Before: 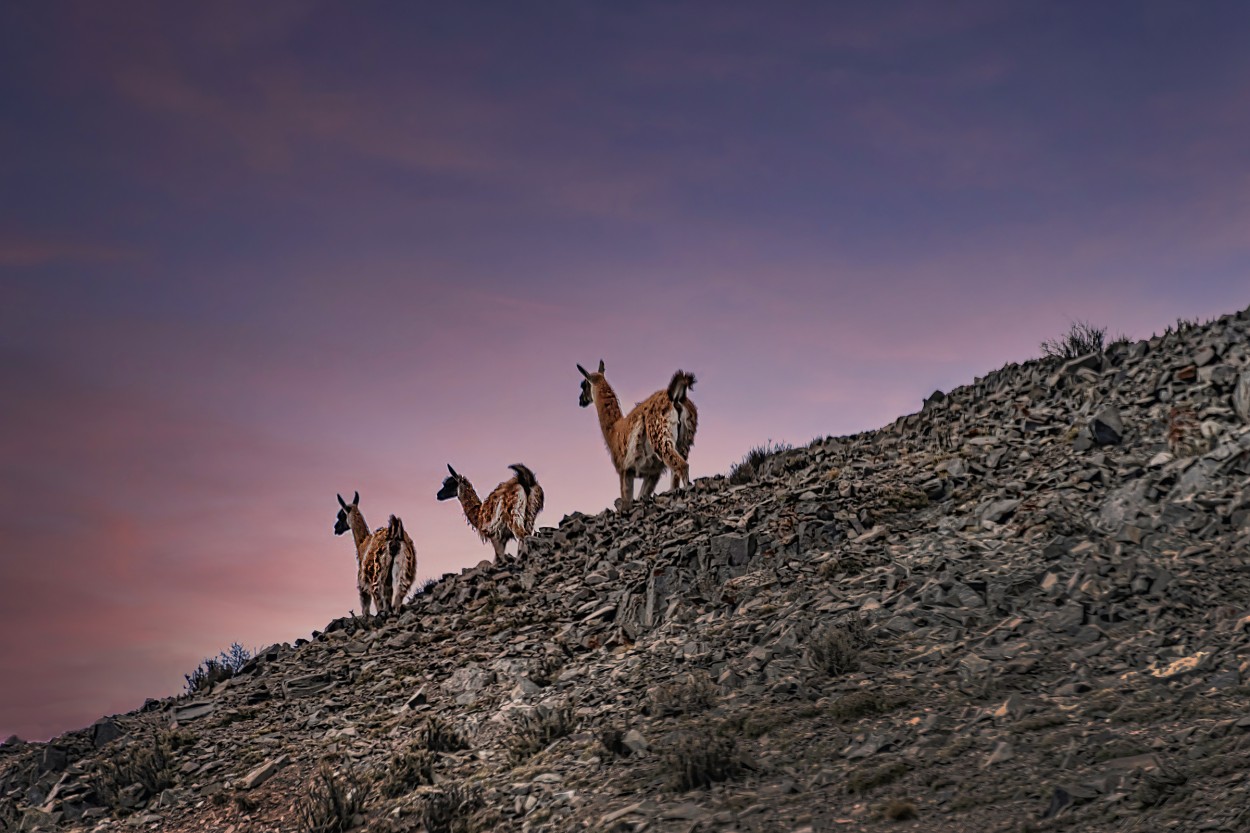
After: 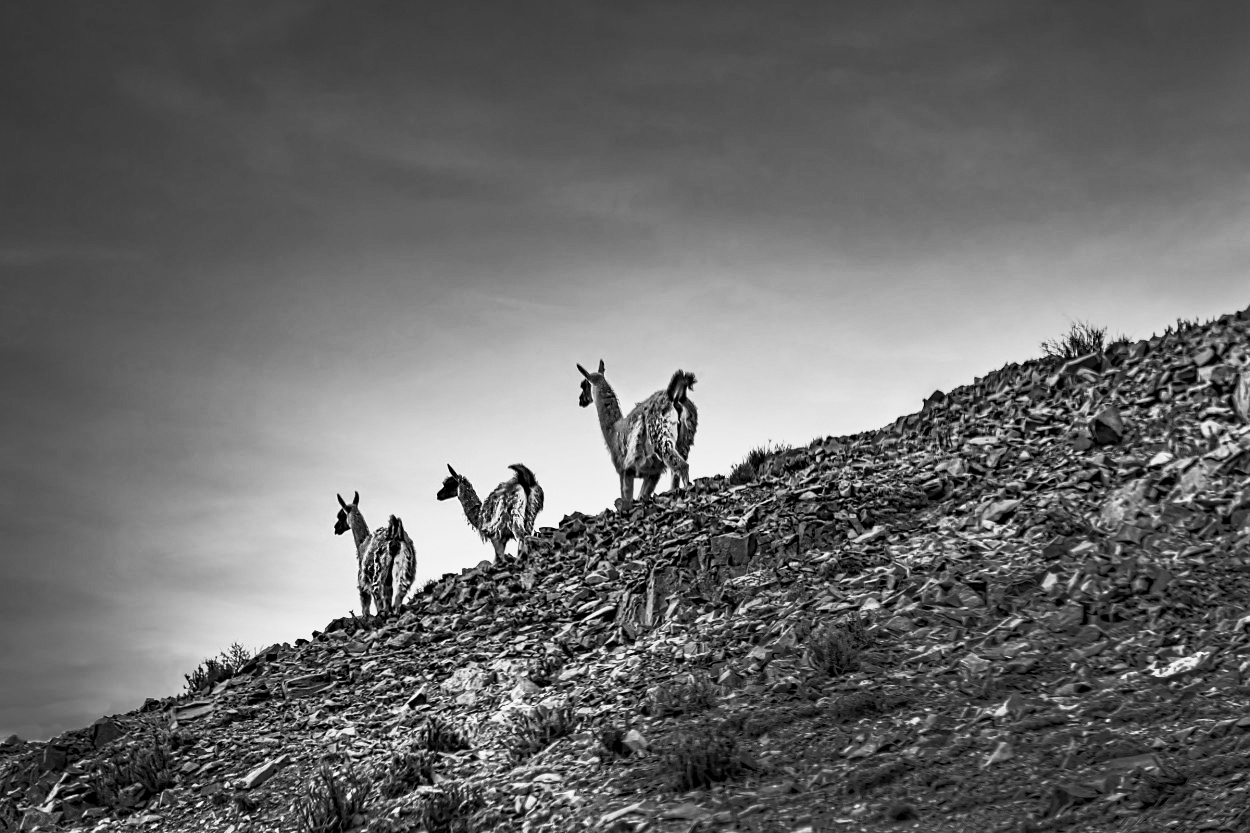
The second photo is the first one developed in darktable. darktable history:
color balance rgb: shadows lift › luminance -10.176%, power › luminance 1.668%, highlights gain › luminance 5.916%, highlights gain › chroma 2.498%, highlights gain › hue 88.8°, global offset › luminance -0.399%, perceptual saturation grading › global saturation 17.7%, perceptual brilliance grading › global brilliance 2.611%, perceptual brilliance grading › highlights -2.49%, perceptual brilliance grading › shadows 3.346%
contrast brightness saturation: contrast 0.535, brightness 0.46, saturation -0.997
